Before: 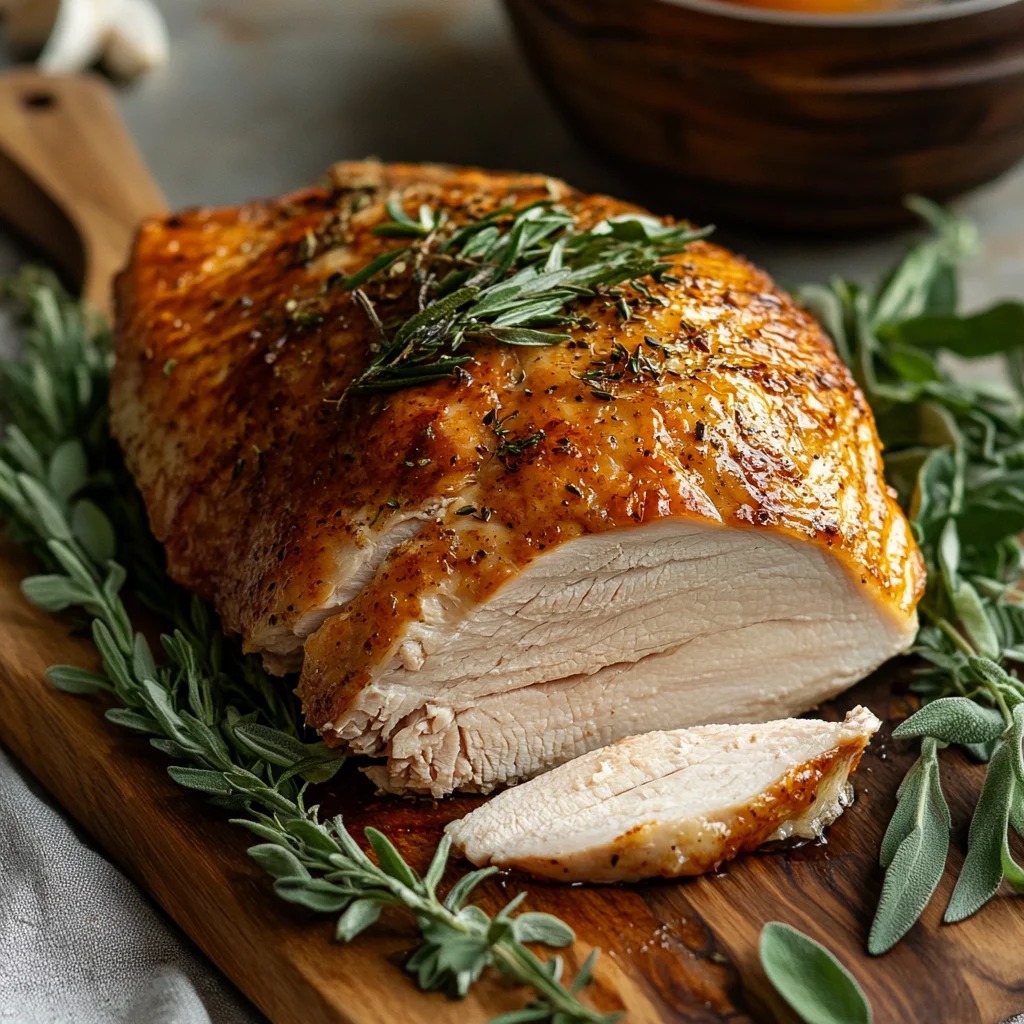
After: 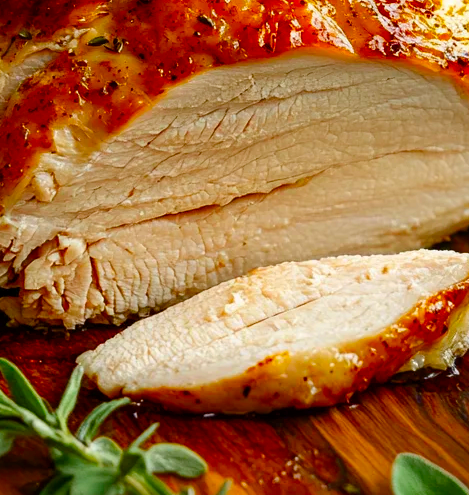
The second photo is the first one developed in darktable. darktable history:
color balance rgb: perceptual saturation grading › global saturation 20%, perceptual saturation grading › highlights -25%, perceptual saturation grading › shadows 25%
crop: left 35.976%, top 45.819%, right 18.162%, bottom 5.807%
color contrast: green-magenta contrast 1.55, blue-yellow contrast 1.83
